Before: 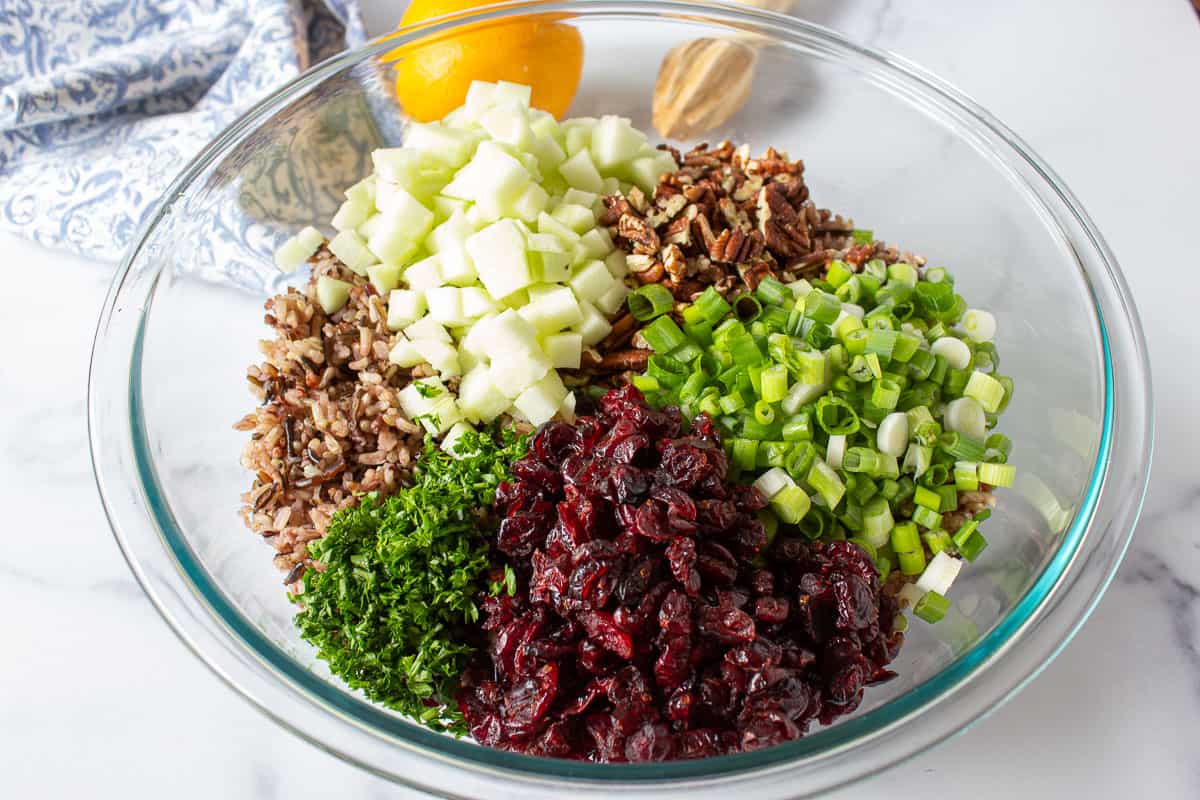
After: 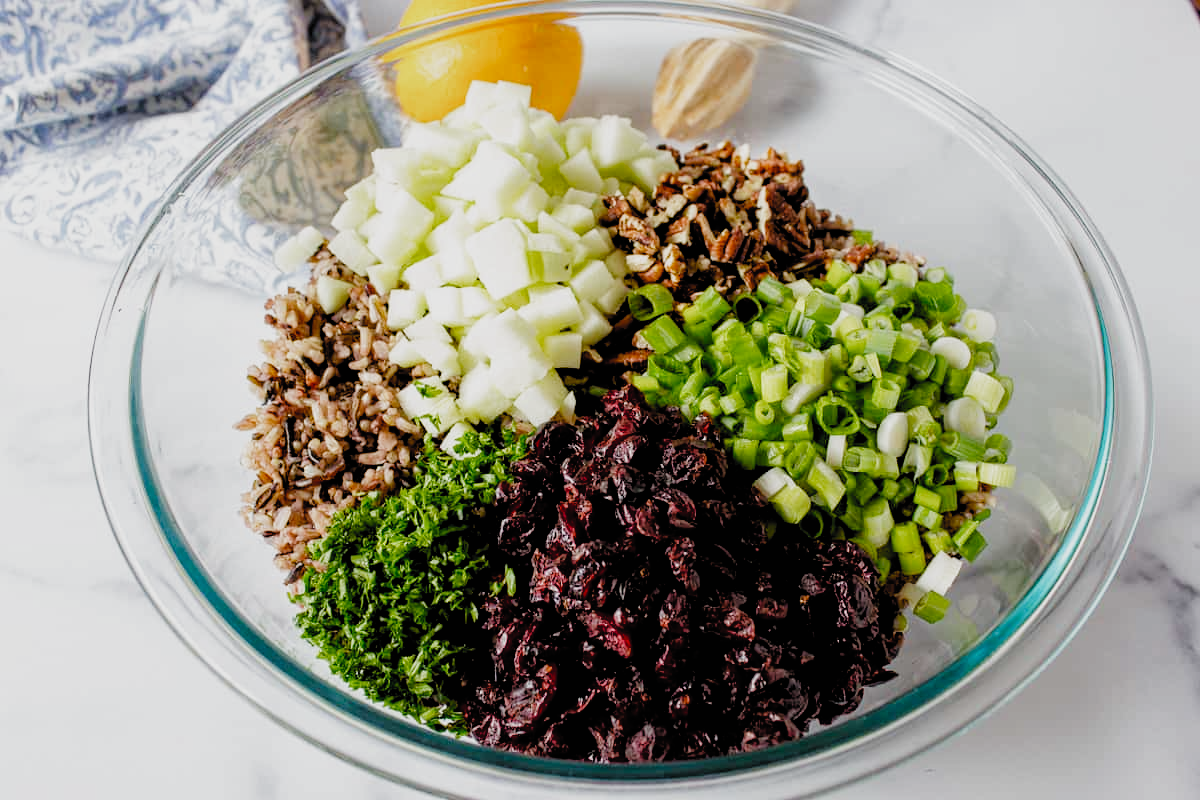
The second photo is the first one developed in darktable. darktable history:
filmic rgb: black relative exposure -3.33 EV, white relative exposure 3.46 EV, hardness 2.36, contrast 1.102, preserve chrominance no, color science v4 (2020), contrast in shadows soft
